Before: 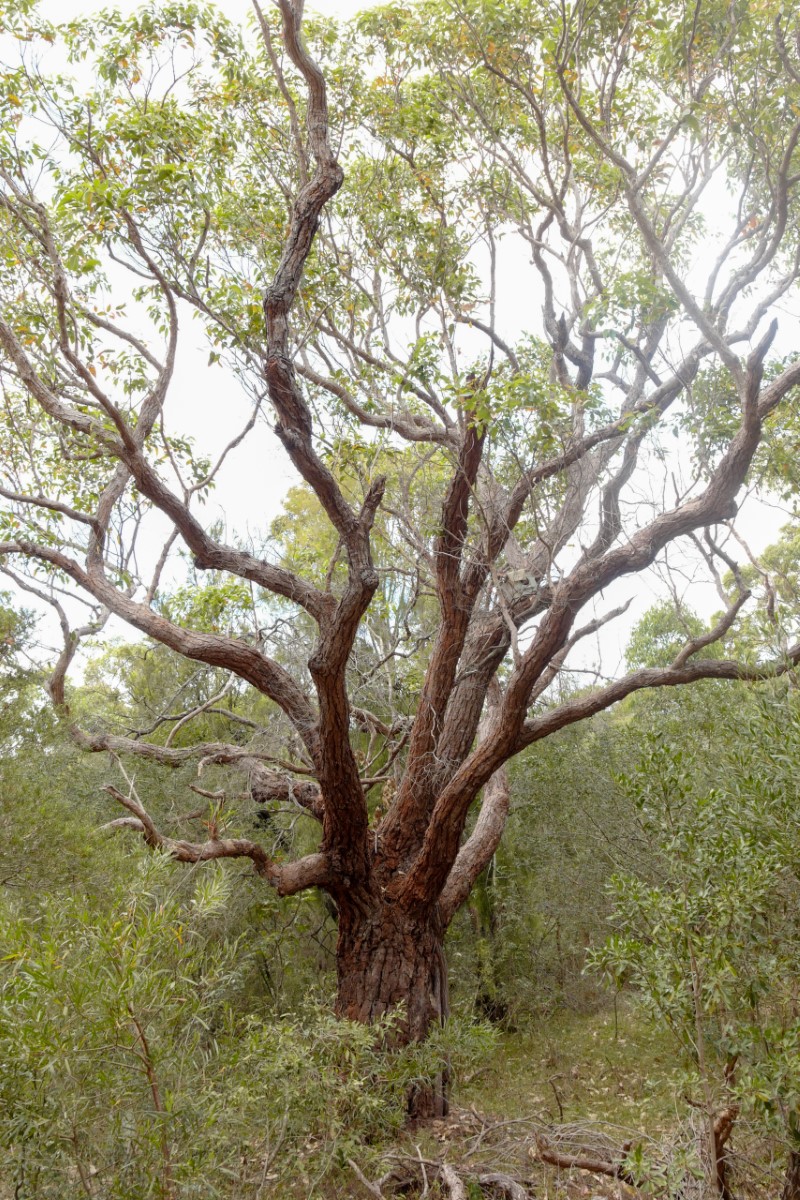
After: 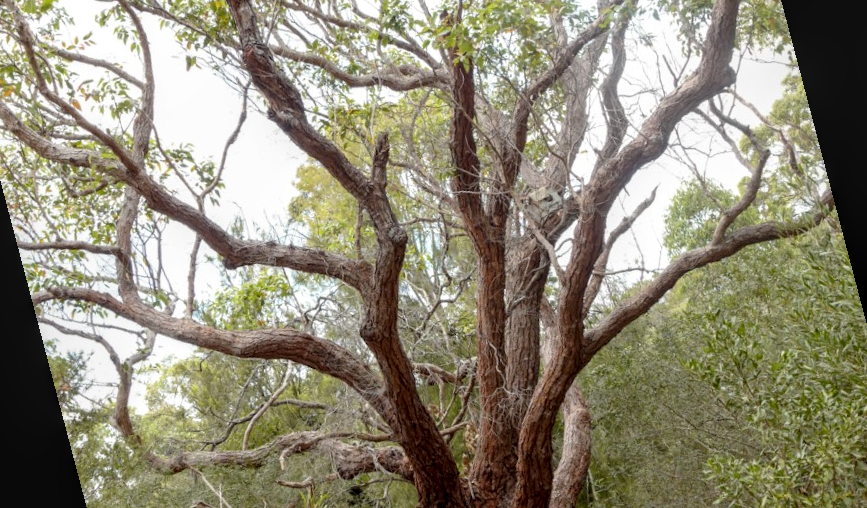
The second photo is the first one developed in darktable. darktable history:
rotate and perspective: rotation -14.8°, crop left 0.1, crop right 0.903, crop top 0.25, crop bottom 0.748
crop: top 13.819%, bottom 11.169%
local contrast: on, module defaults
